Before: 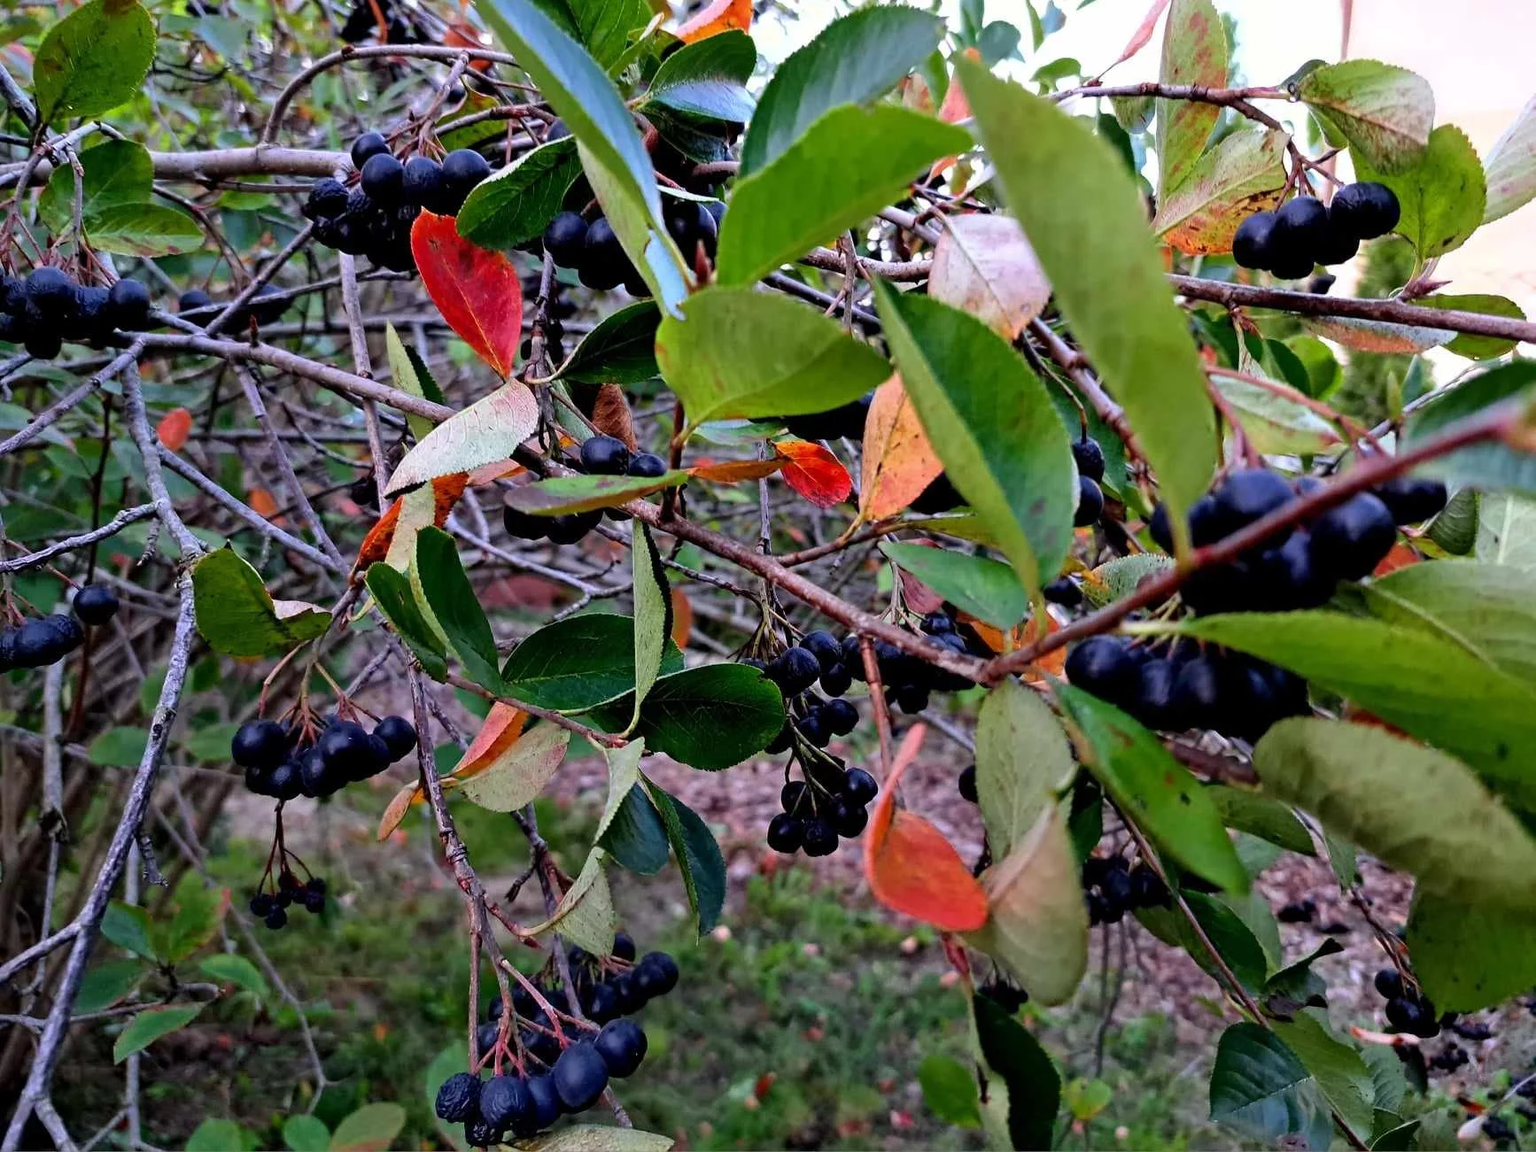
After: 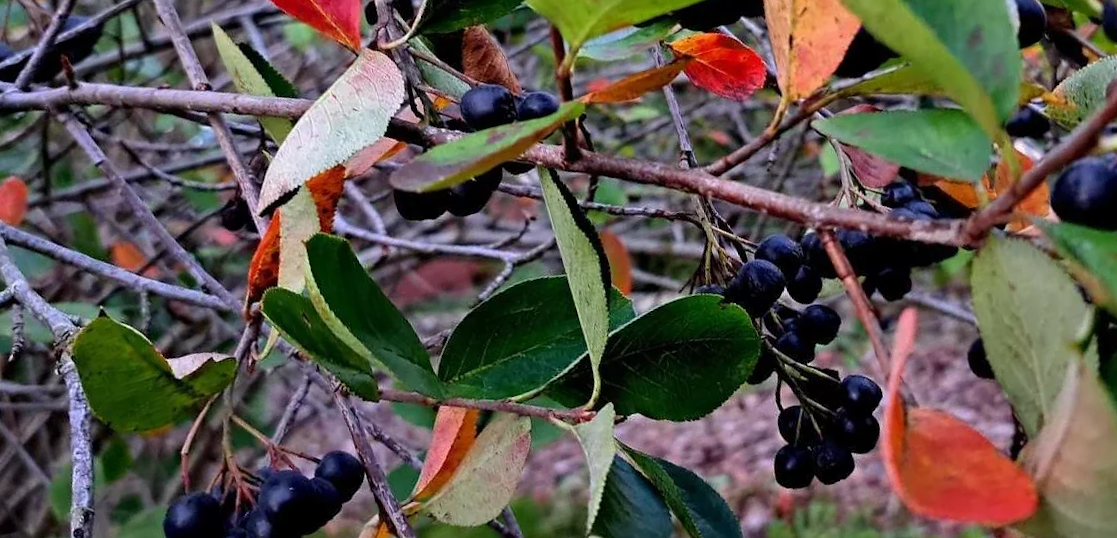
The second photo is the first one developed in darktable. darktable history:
crop: left 6.488%, top 27.668%, right 24.183%, bottom 8.656%
rotate and perspective: rotation -14.8°, crop left 0.1, crop right 0.903, crop top 0.25, crop bottom 0.748
